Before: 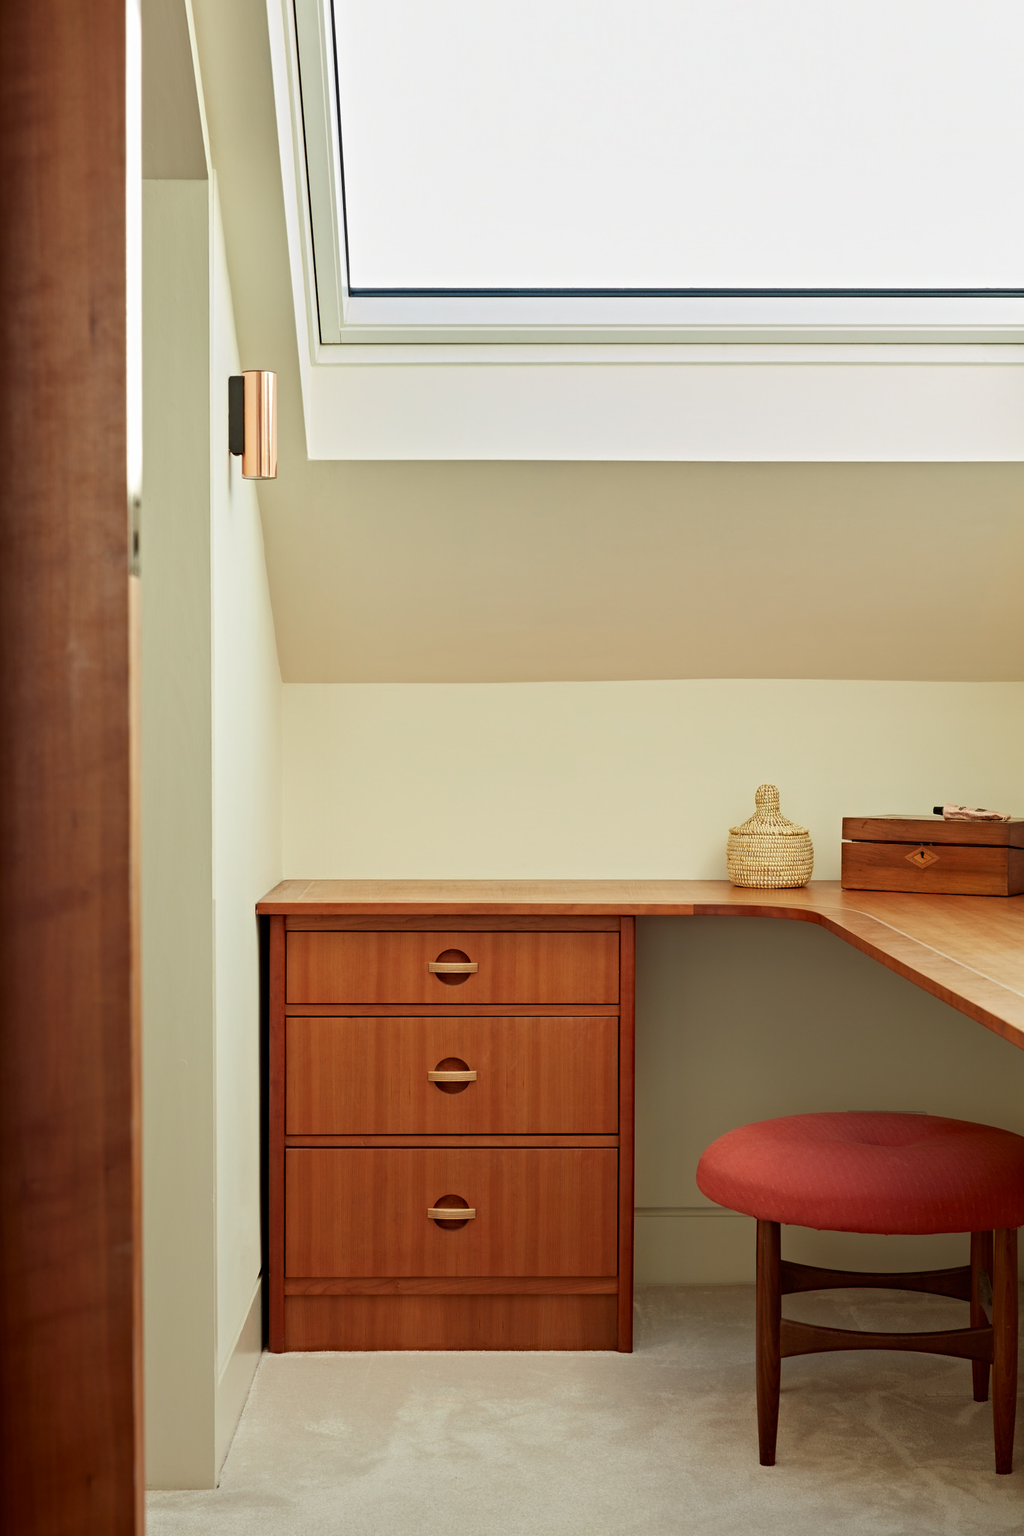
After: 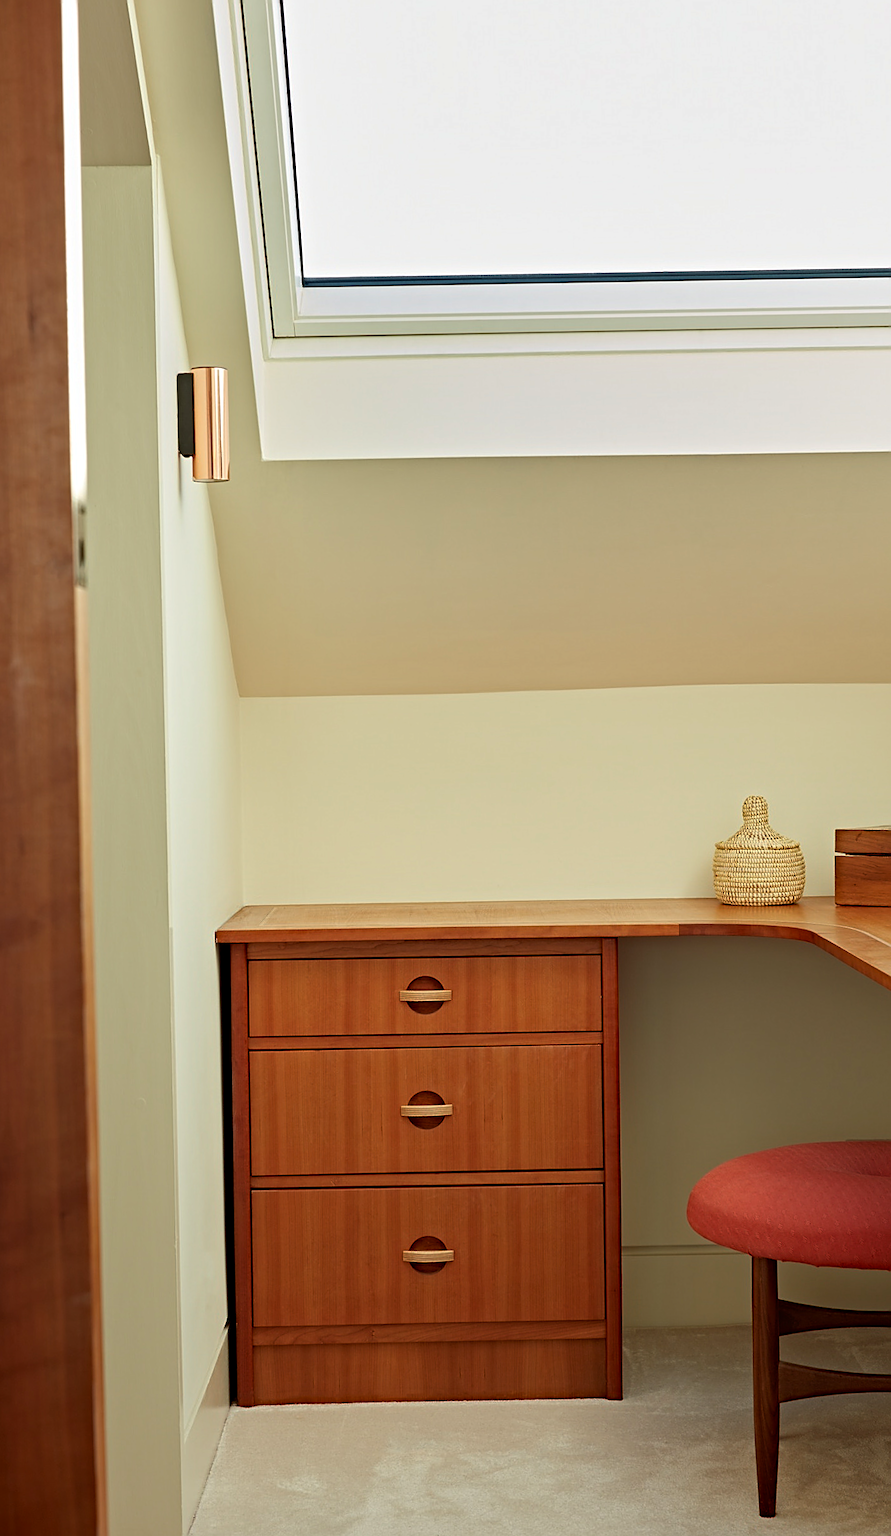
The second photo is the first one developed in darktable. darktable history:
sharpen: on, module defaults
haze removal: compatibility mode true, adaptive false
crop and rotate: angle 1°, left 4.281%, top 0.642%, right 11.383%, bottom 2.486%
